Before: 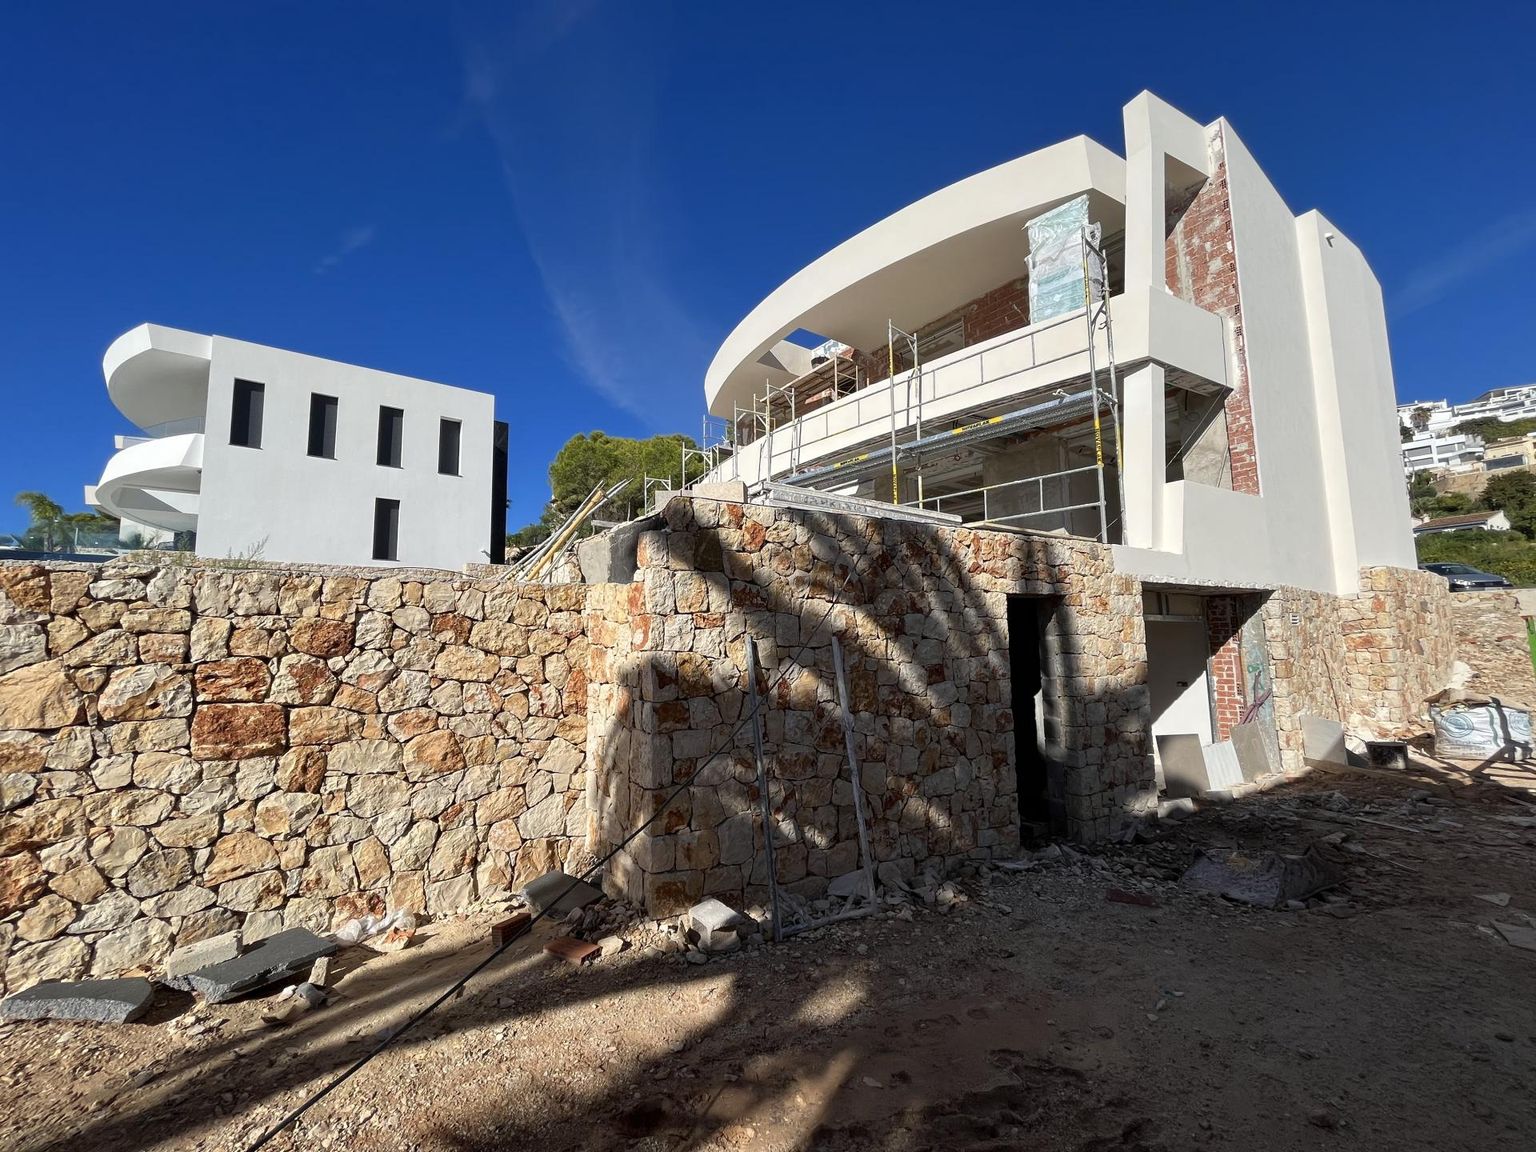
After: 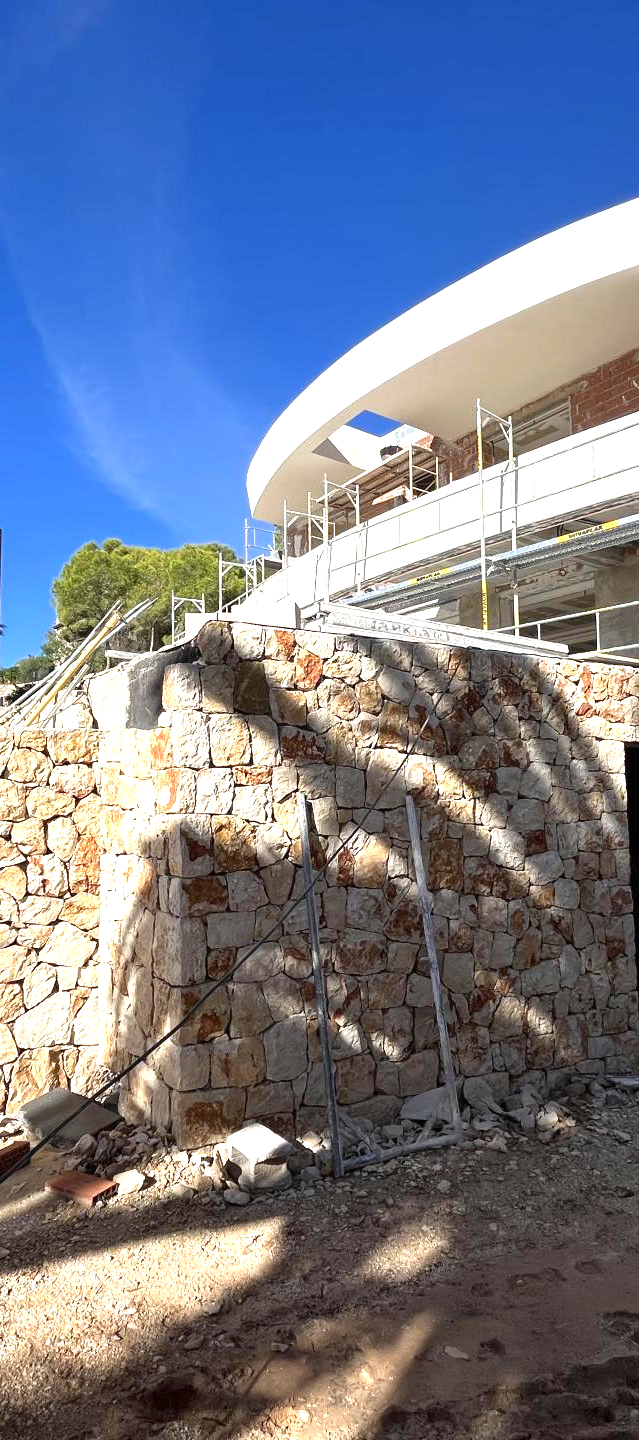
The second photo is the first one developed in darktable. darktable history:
crop: left 33.044%, right 33.624%
exposure: black level correction 0, exposure 1.199 EV, compensate highlight preservation false
